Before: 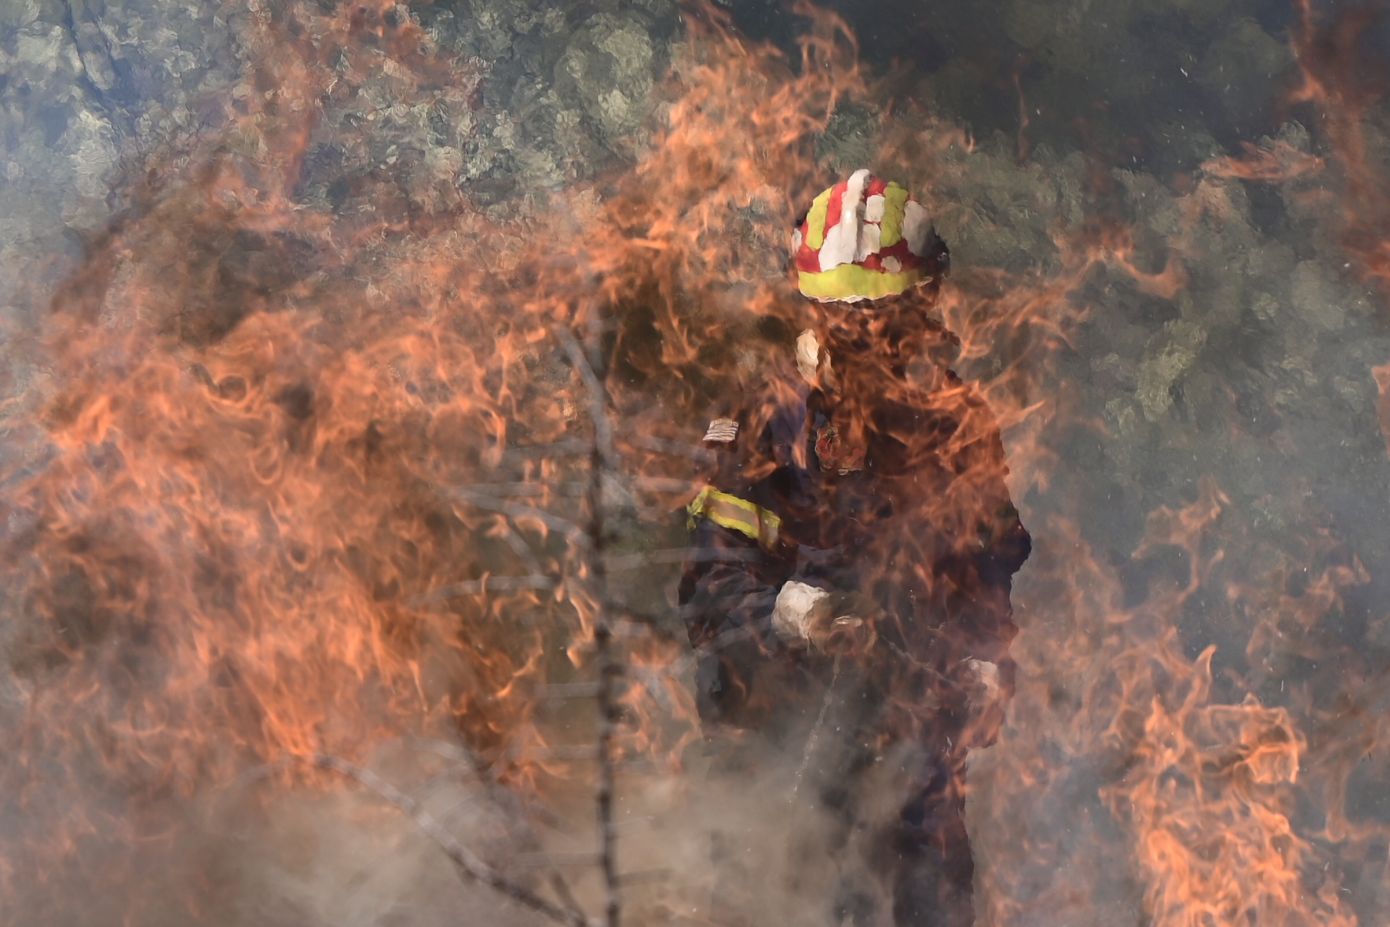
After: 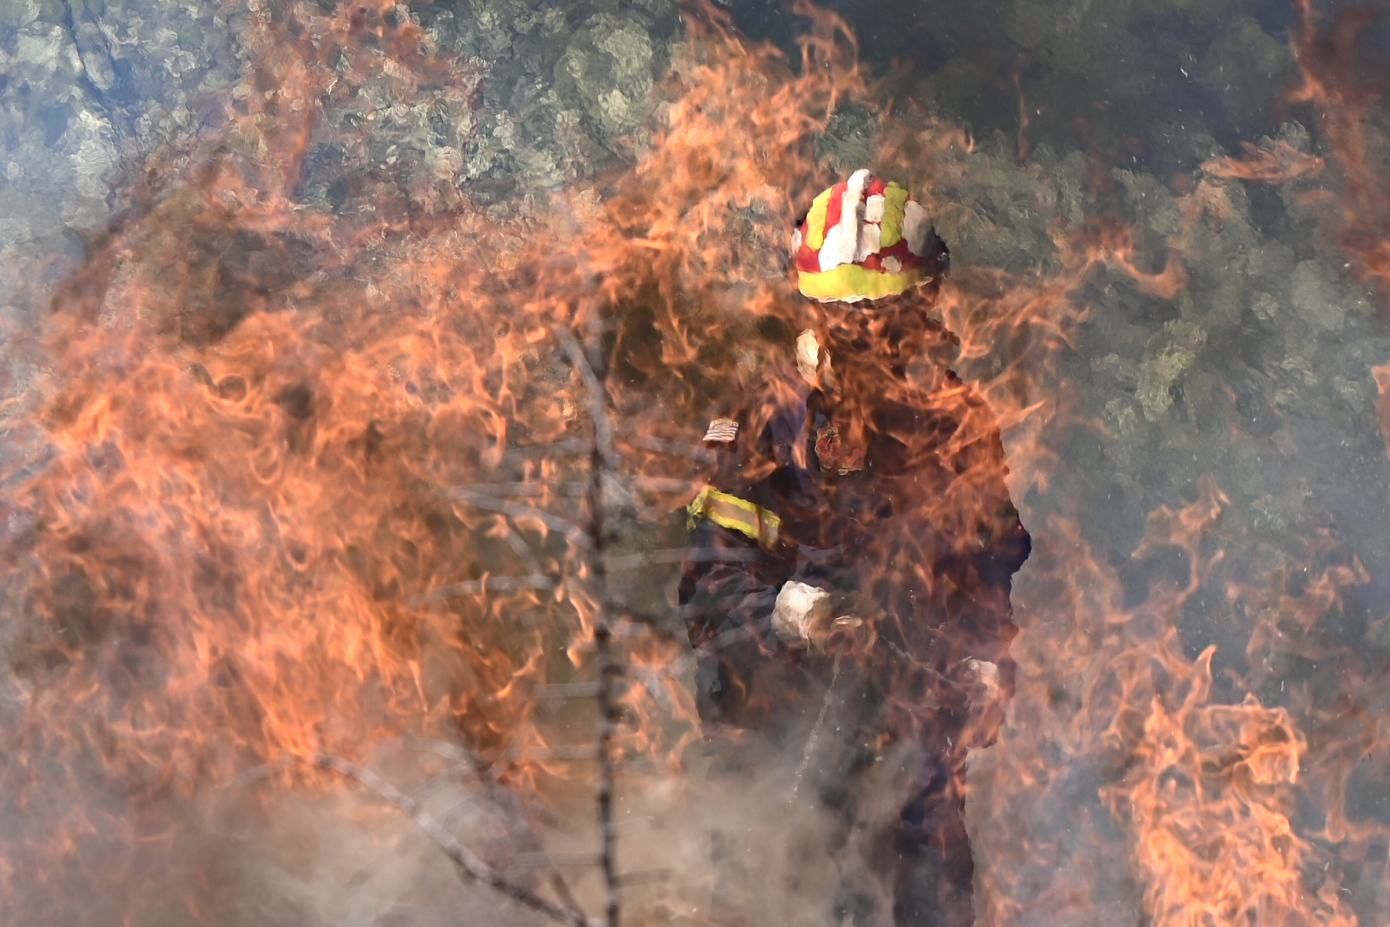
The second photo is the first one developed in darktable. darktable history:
exposure: black level correction 0, exposure 0.5 EV, compensate highlight preservation false
haze removal: adaptive false
